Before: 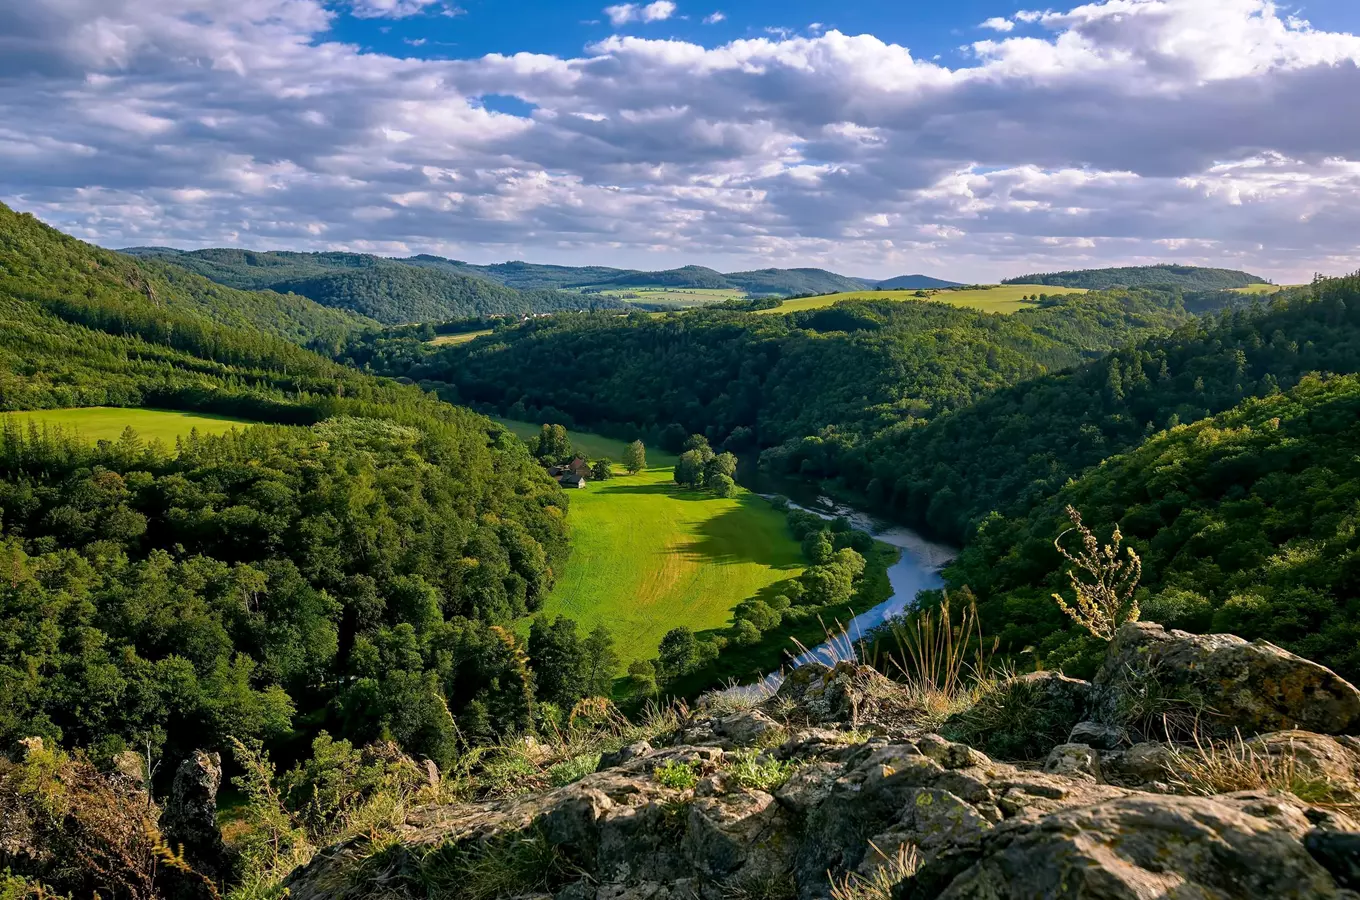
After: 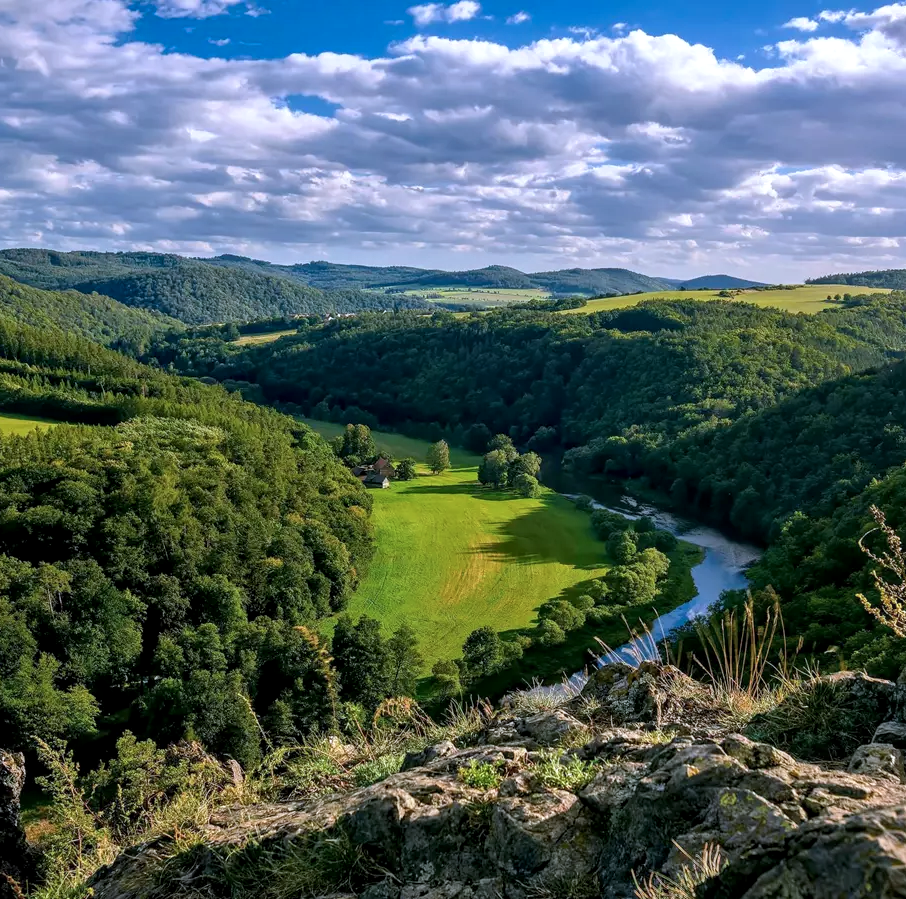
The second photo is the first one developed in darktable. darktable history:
local contrast: on, module defaults
color correction: highlights a* -0.772, highlights b* -8.92
crop and rotate: left 14.436%, right 18.898%
